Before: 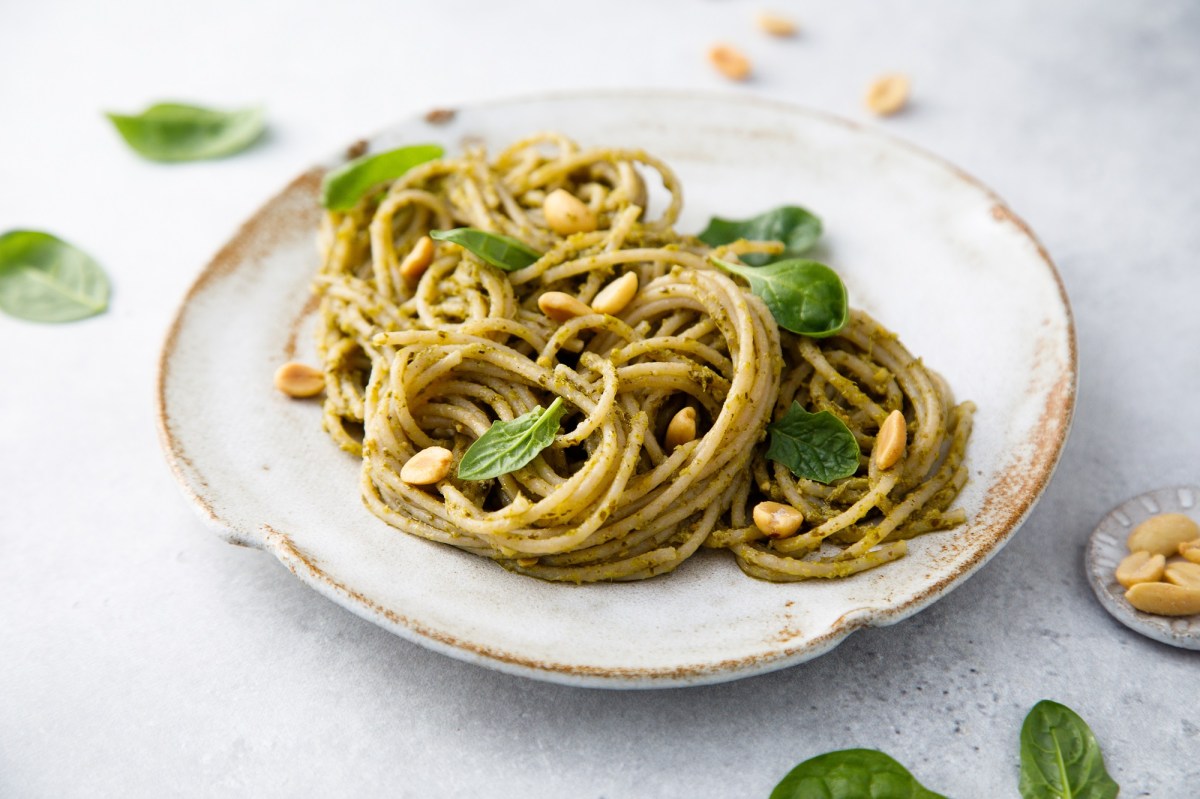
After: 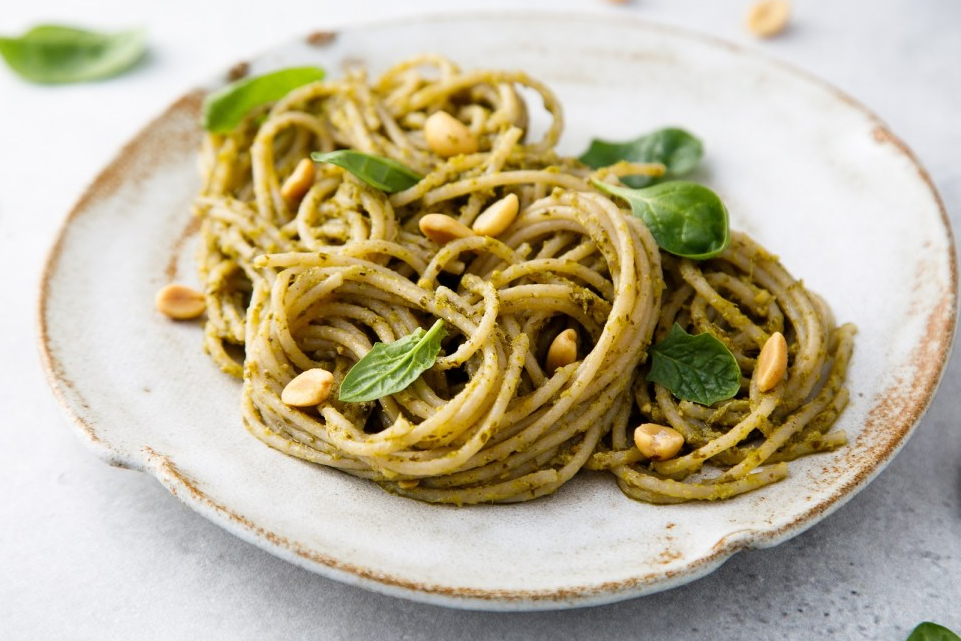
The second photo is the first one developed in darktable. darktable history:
crop and rotate: left 9.997%, top 9.809%, right 9.858%, bottom 9.864%
